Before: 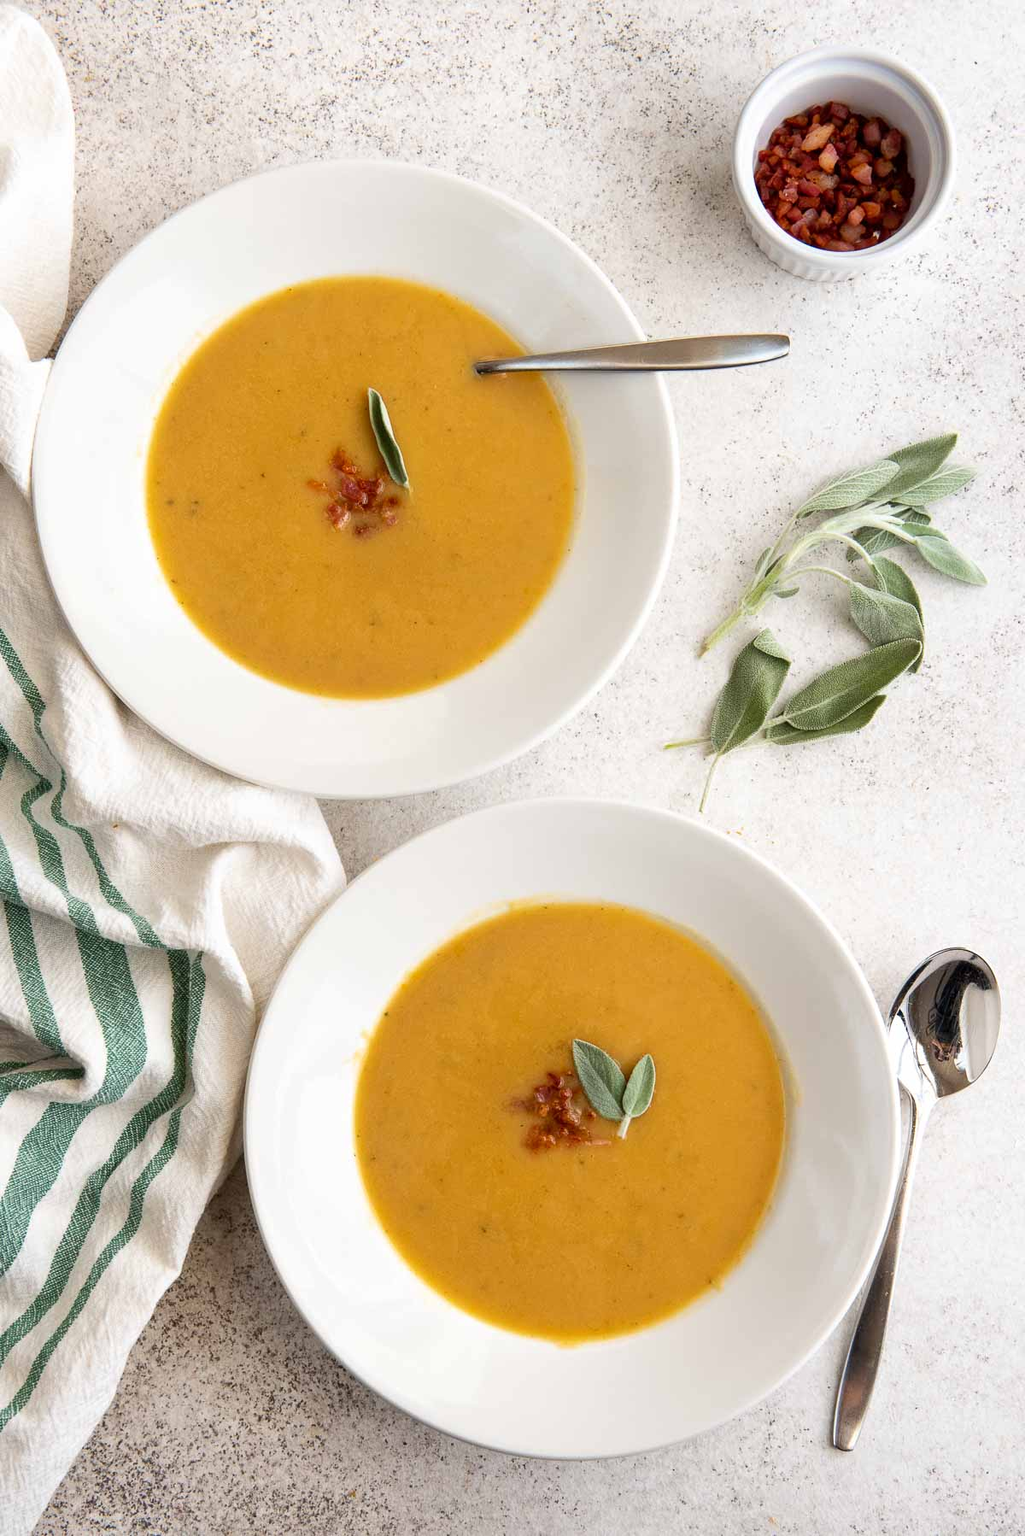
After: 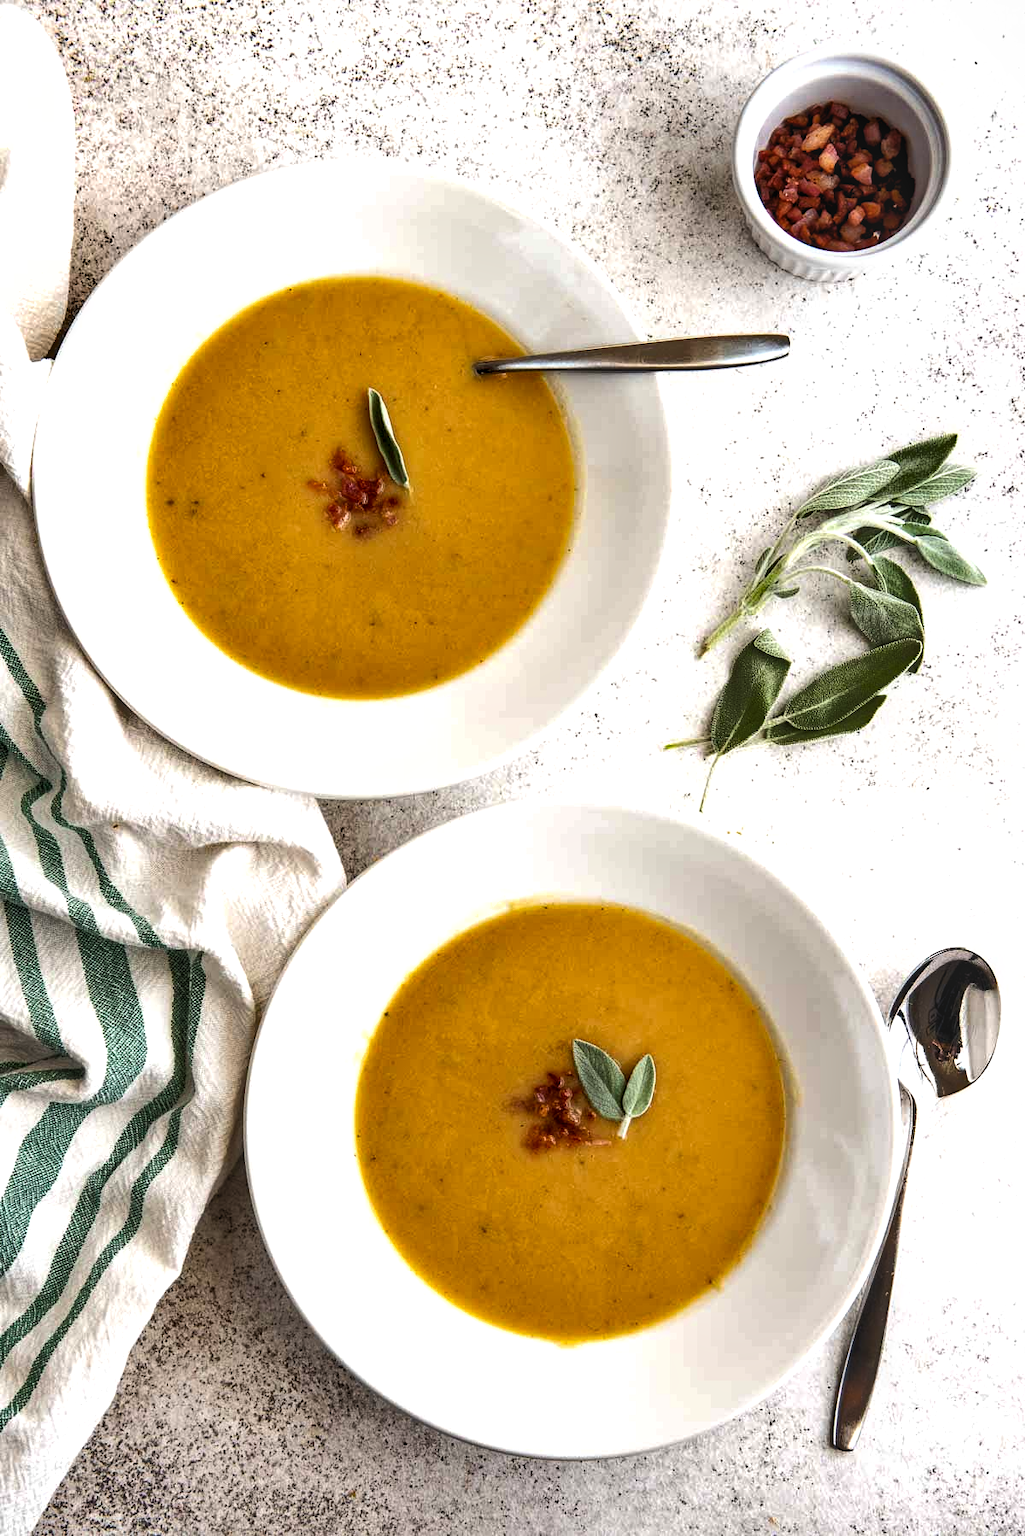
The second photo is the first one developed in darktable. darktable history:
shadows and highlights: soften with gaussian
local contrast: on, module defaults
levels: levels [0.052, 0.496, 0.908]
